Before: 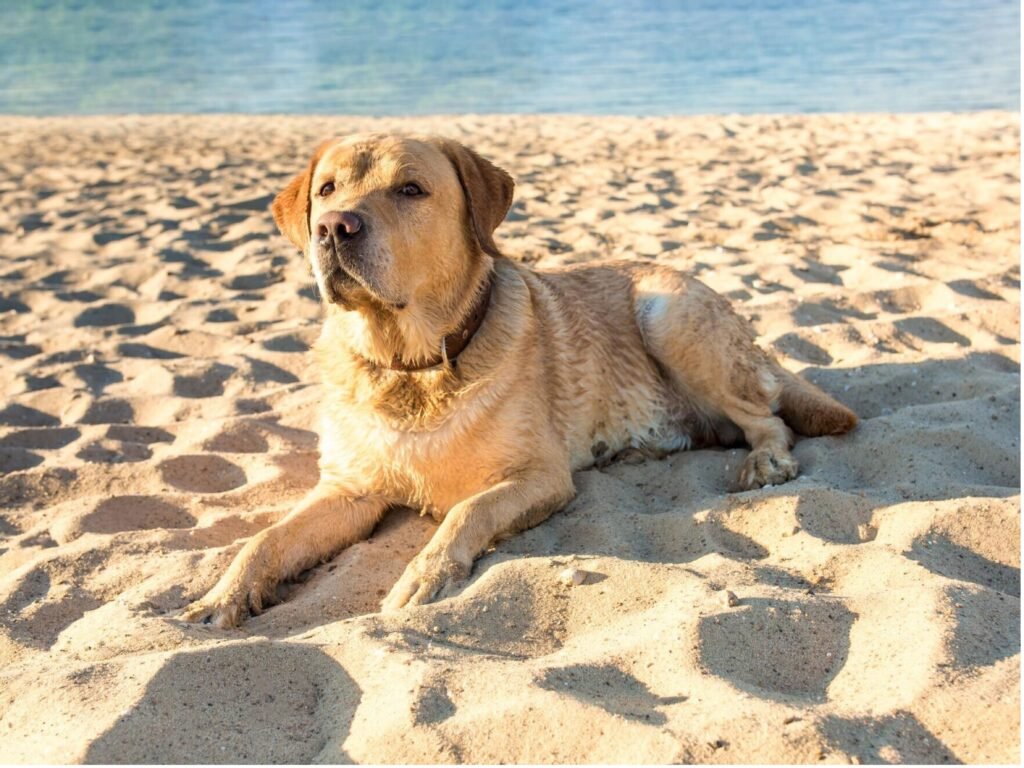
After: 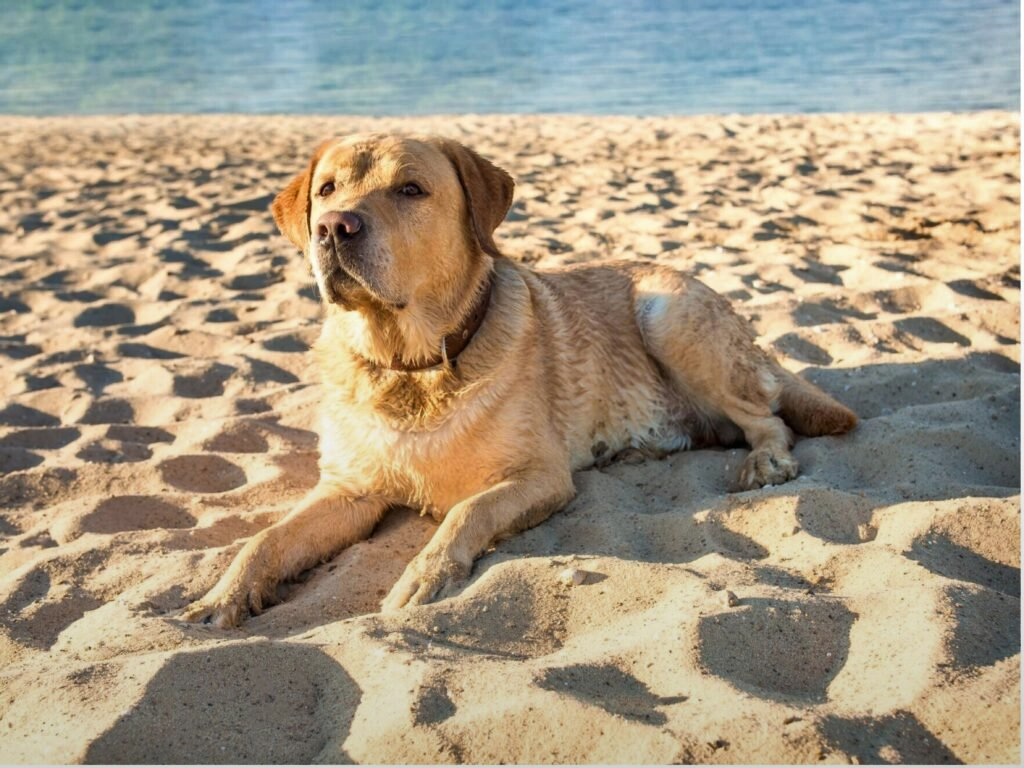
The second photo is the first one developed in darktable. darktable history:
shadows and highlights: soften with gaussian
graduated density: rotation -180°, offset 27.42
